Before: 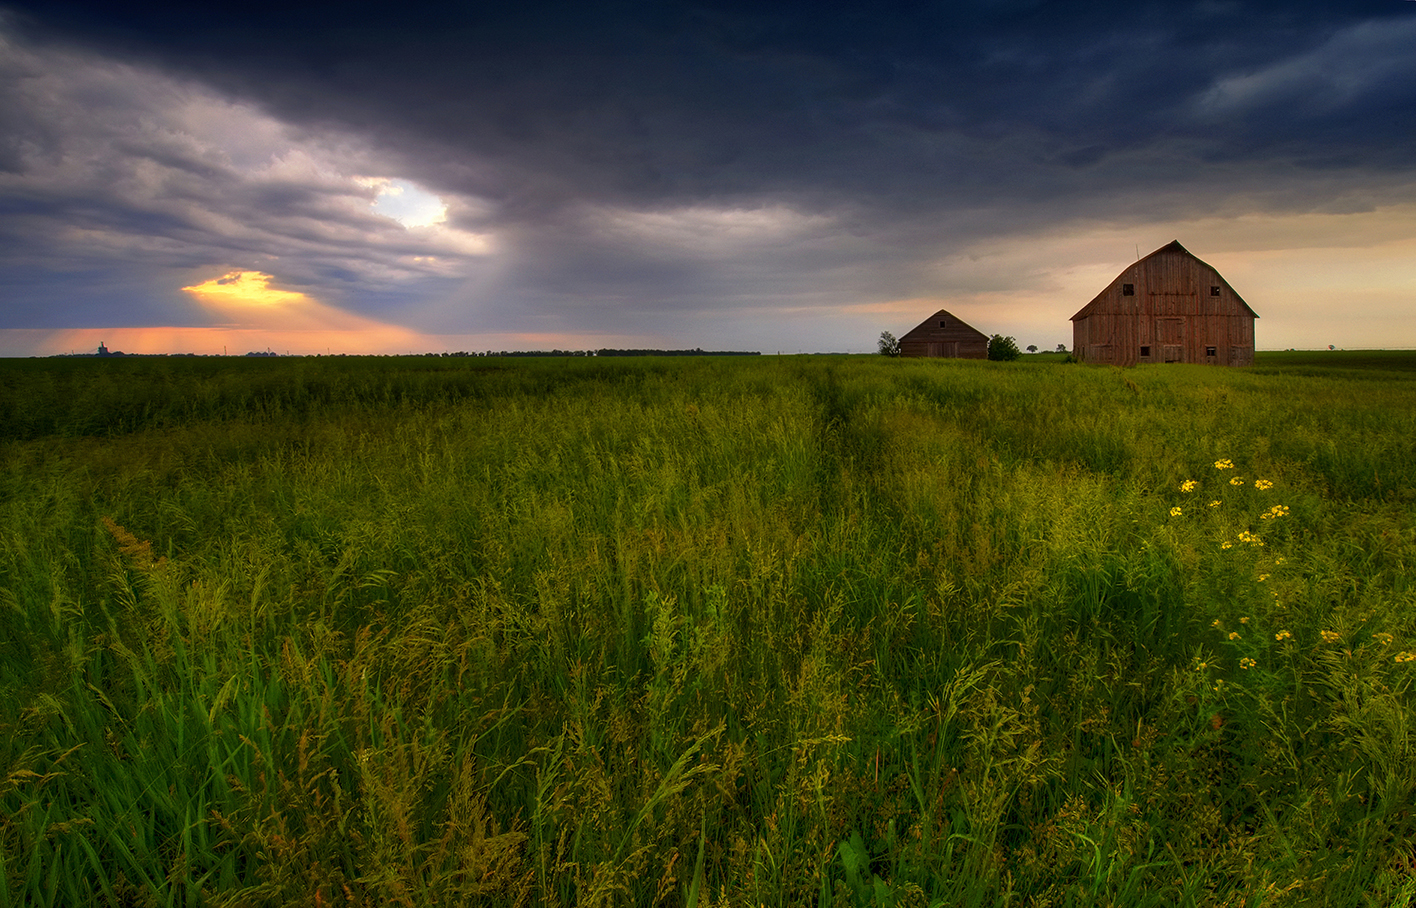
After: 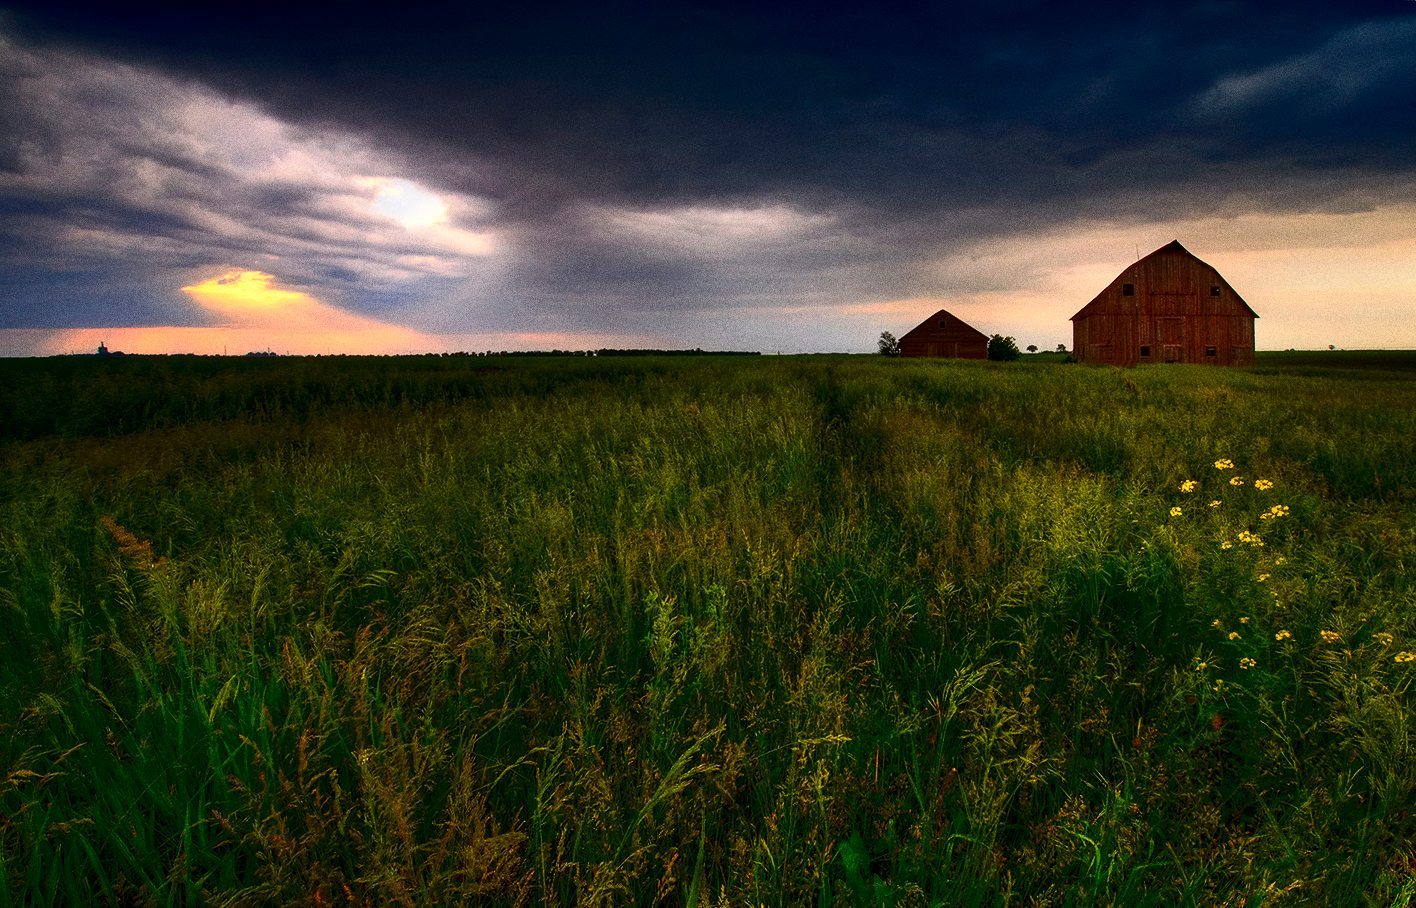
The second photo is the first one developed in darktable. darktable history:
contrast brightness saturation: contrast 0.28
grain: coarseness 0.09 ISO, strength 40%
